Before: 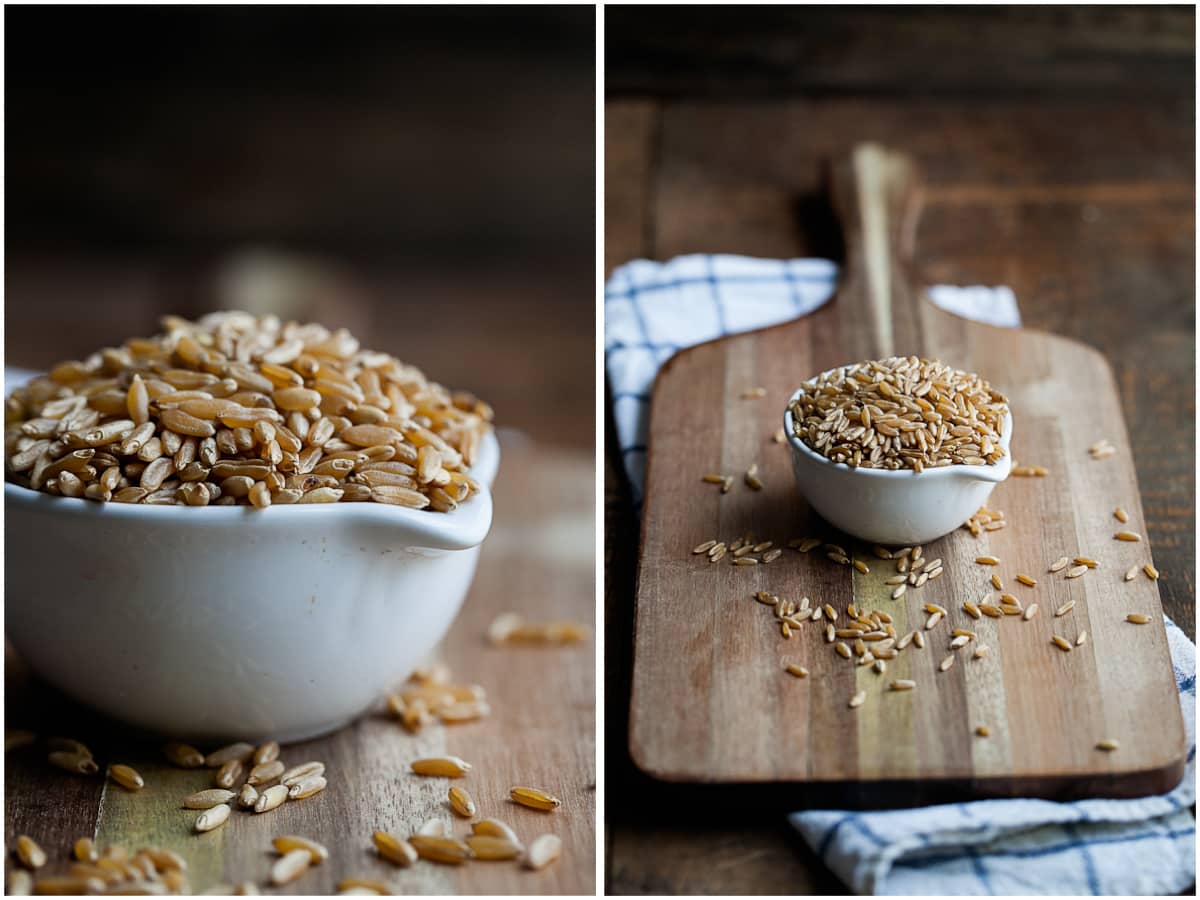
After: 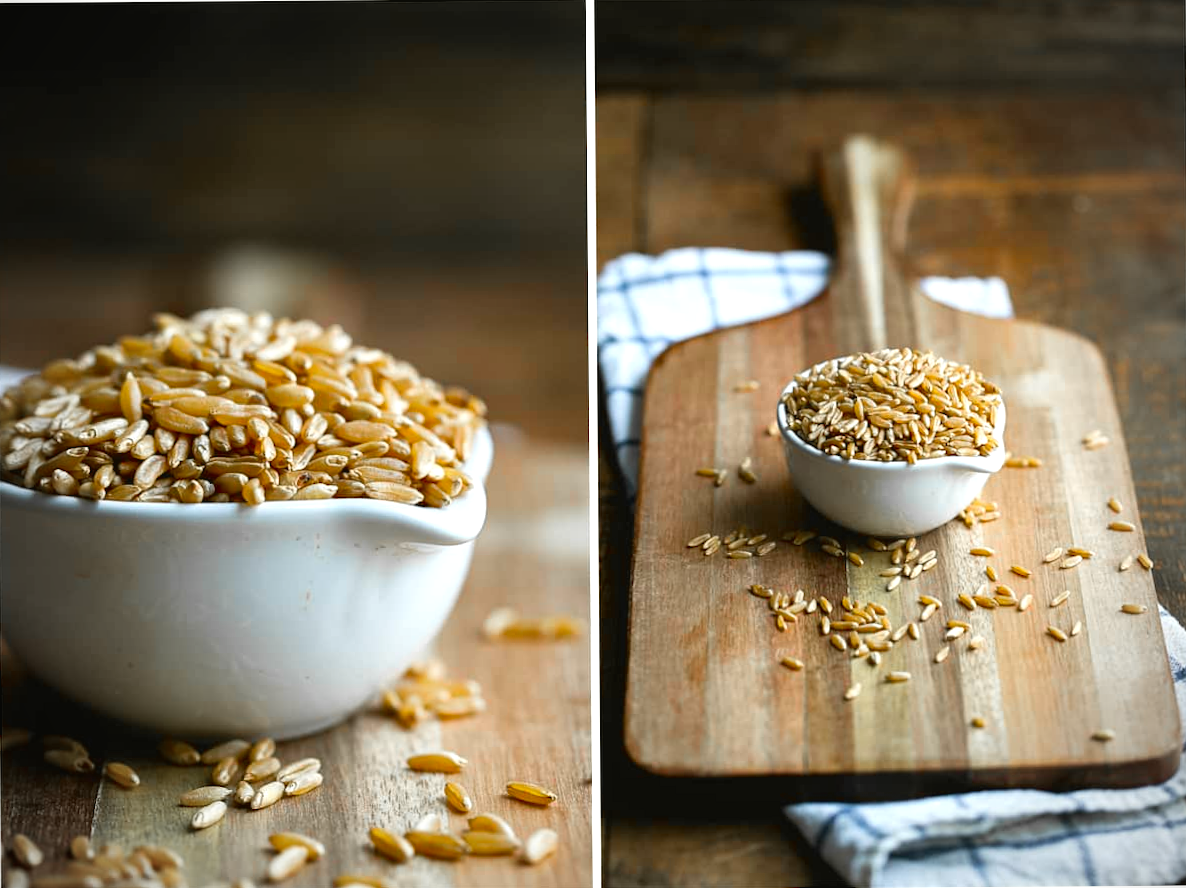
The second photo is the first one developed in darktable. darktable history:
exposure: black level correction 0, exposure 0.7 EV, compensate exposure bias true, compensate highlight preservation false
color balance: mode lift, gamma, gain (sRGB), lift [1.04, 1, 1, 0.97], gamma [1.01, 1, 1, 0.97], gain [0.96, 1, 1, 0.97]
vignetting: on, module defaults
tone equalizer: on, module defaults
color zones: curves: ch1 [(0, 0.679) (0.143, 0.647) (0.286, 0.261) (0.378, -0.011) (0.571, 0.396) (0.714, 0.399) (0.857, 0.406) (1, 0.679)]
rotate and perspective: rotation -0.45°, automatic cropping original format, crop left 0.008, crop right 0.992, crop top 0.012, crop bottom 0.988
color balance rgb: perceptual saturation grading › global saturation 20%, global vibrance 20%
